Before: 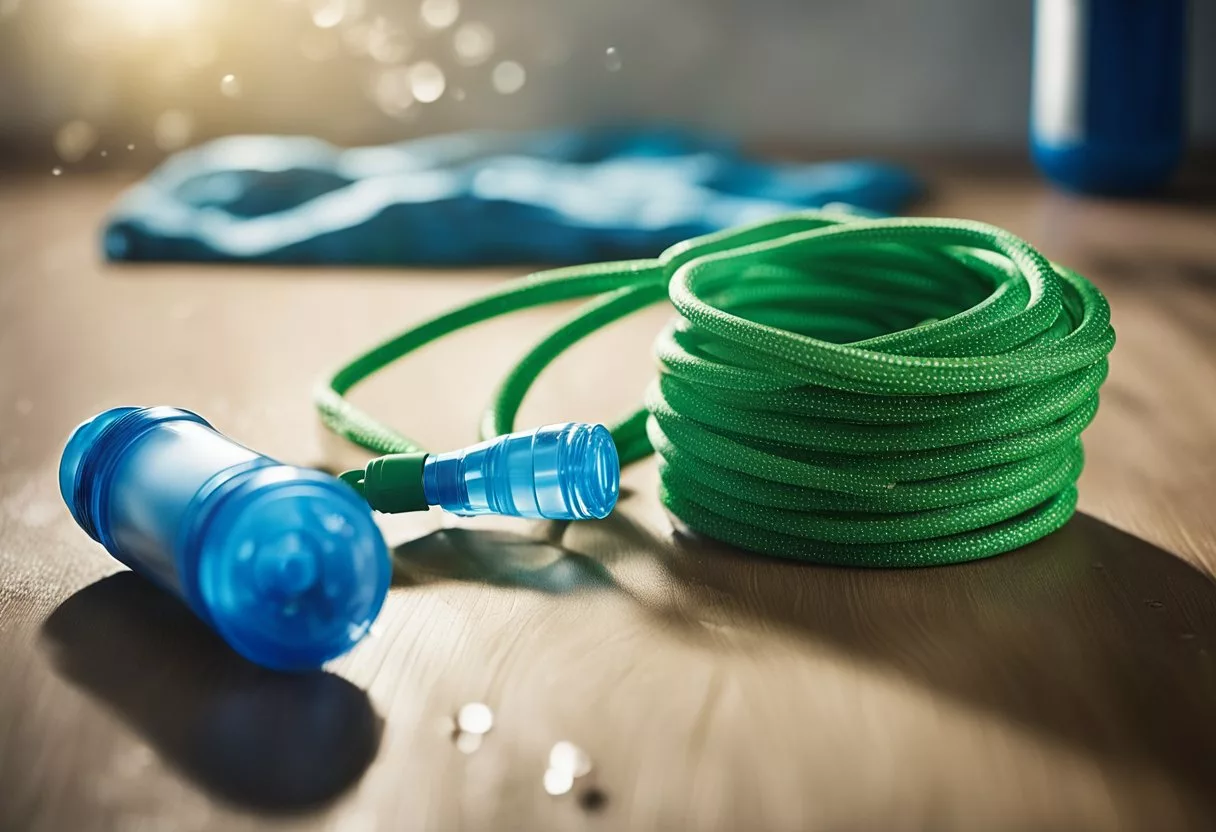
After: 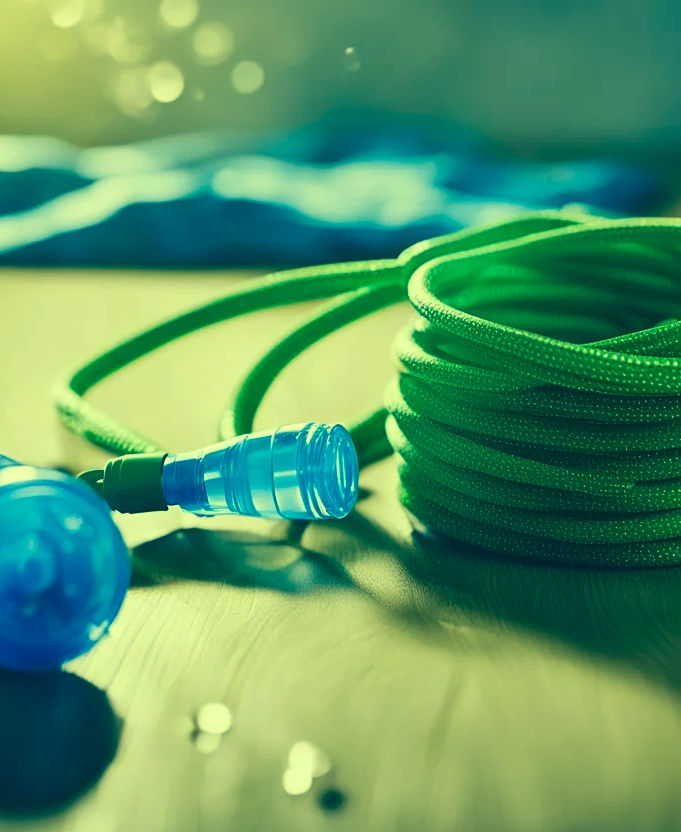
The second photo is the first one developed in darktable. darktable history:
crop: left 21.508%, right 22.466%
color correction: highlights a* -16.13, highlights b* 39.66, shadows a* -39.5, shadows b* -26.14
